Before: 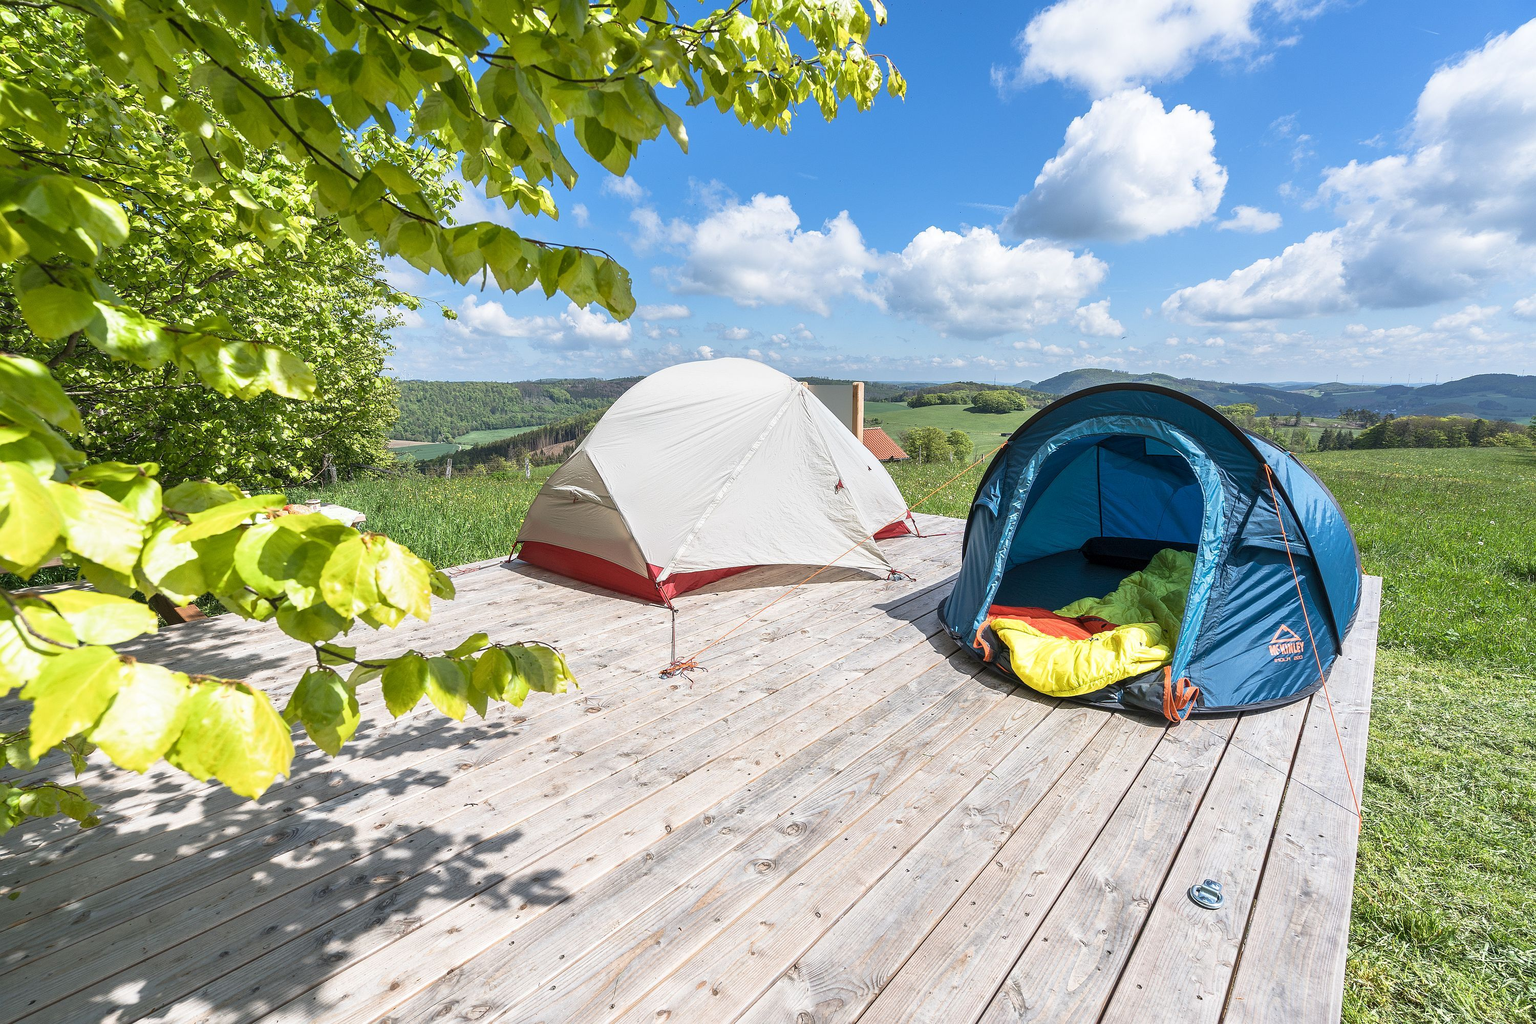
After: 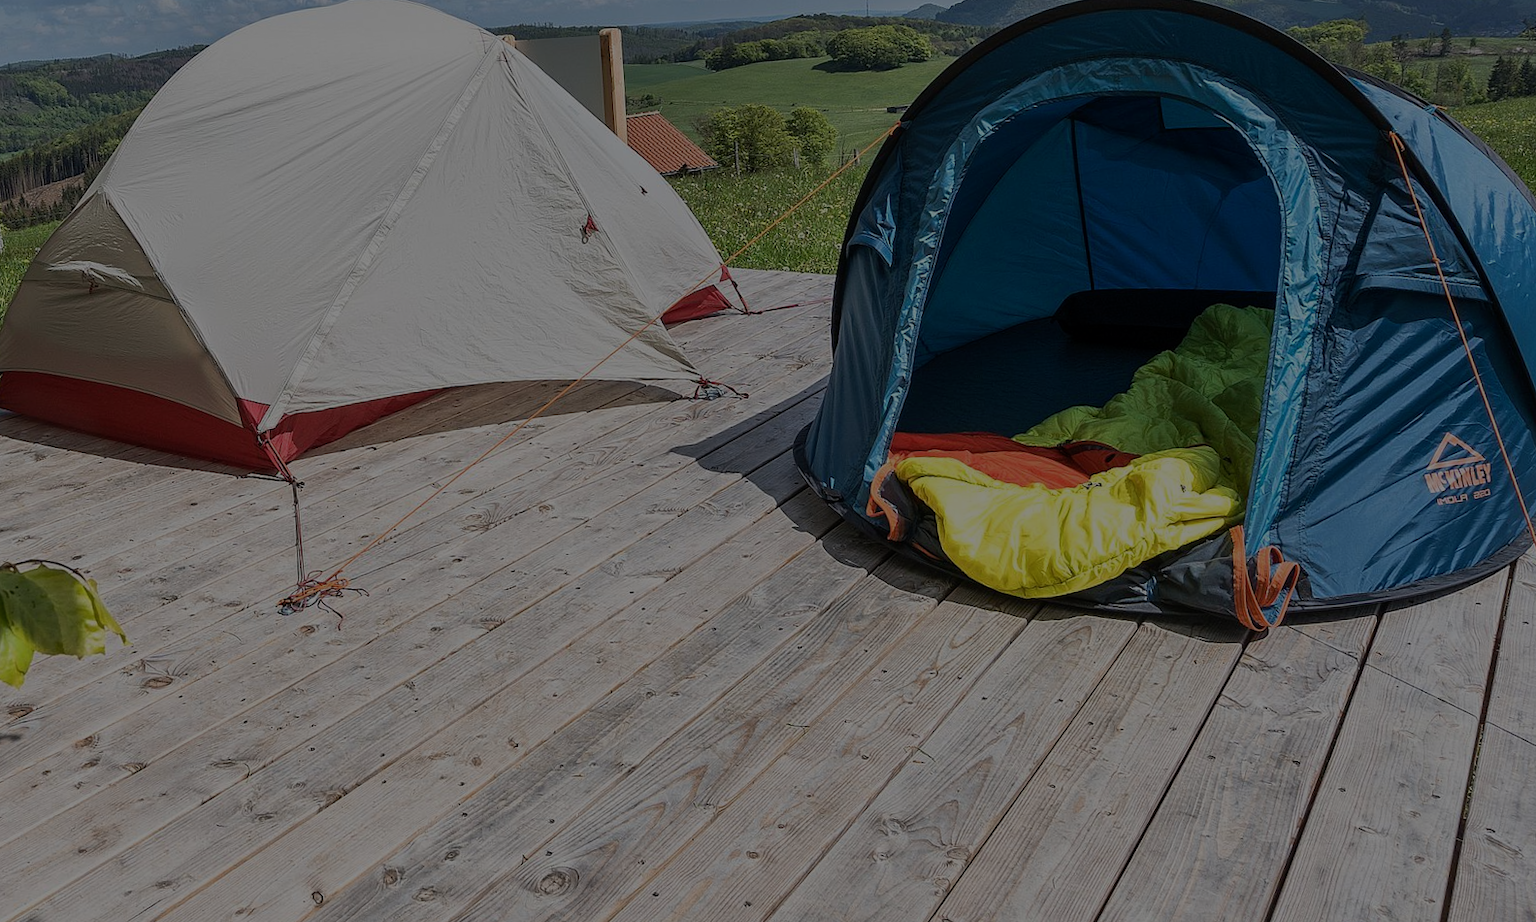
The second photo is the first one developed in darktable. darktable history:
crop: left 35.03%, top 36.625%, right 14.663%, bottom 20.057%
exposure: exposure -2.002 EV, compensate highlight preservation false
rotate and perspective: rotation -4.2°, shear 0.006, automatic cropping off
